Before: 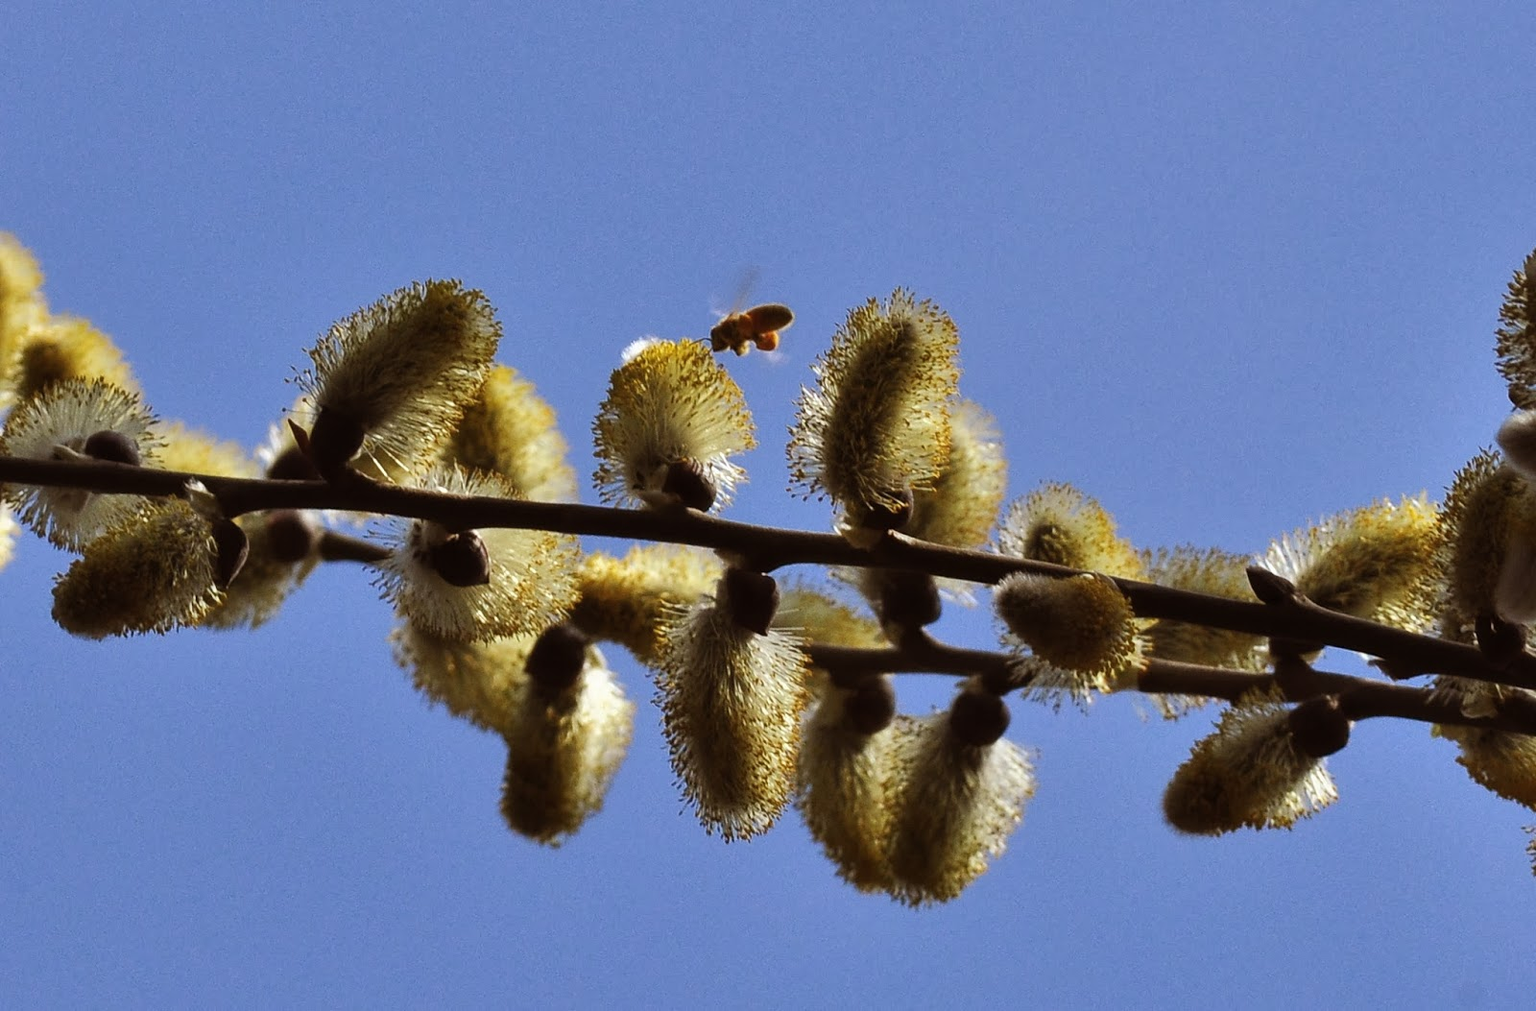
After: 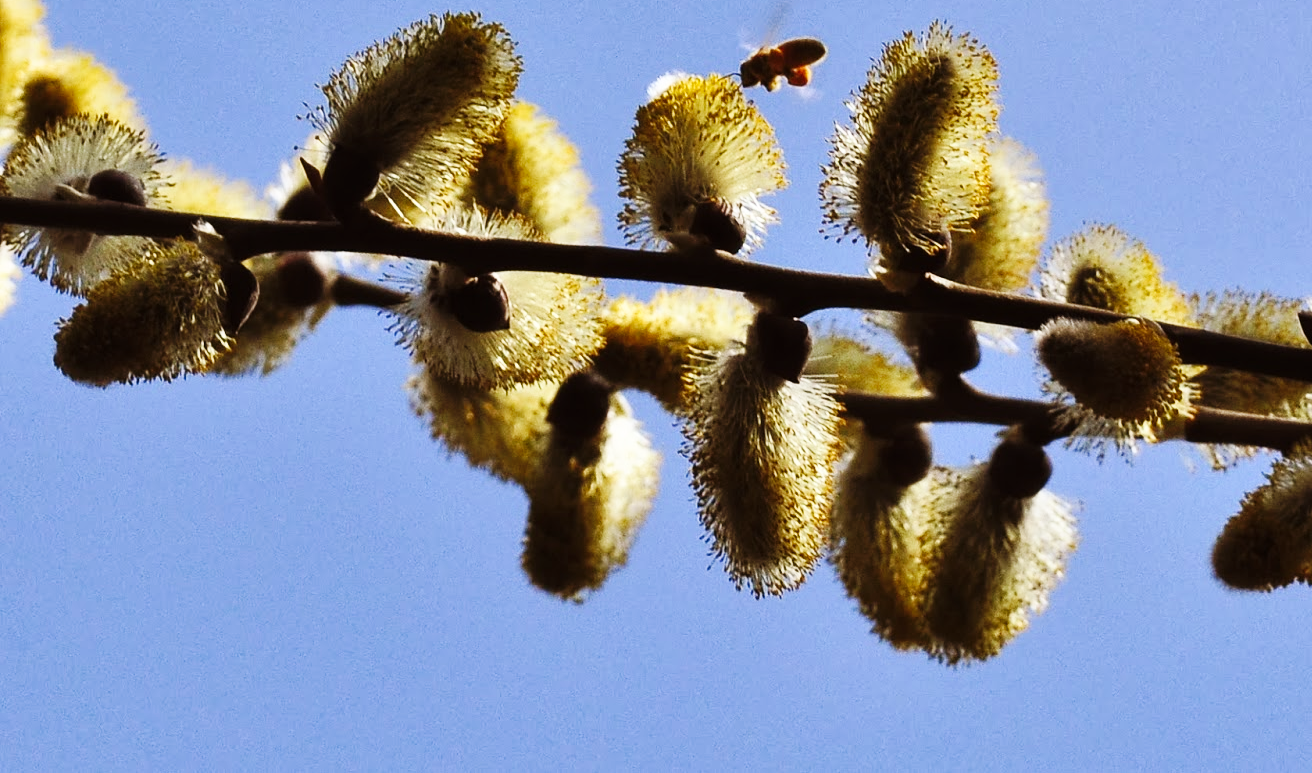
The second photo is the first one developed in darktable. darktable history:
shadows and highlights: shadows 0, highlights 40
vignetting: fall-off start 116.67%, fall-off radius 59.26%, brightness -0.31, saturation -0.056
crop: top 26.531%, right 17.959%
base curve: curves: ch0 [(0, 0) (0.032, 0.025) (0.121, 0.166) (0.206, 0.329) (0.605, 0.79) (1, 1)], preserve colors none
